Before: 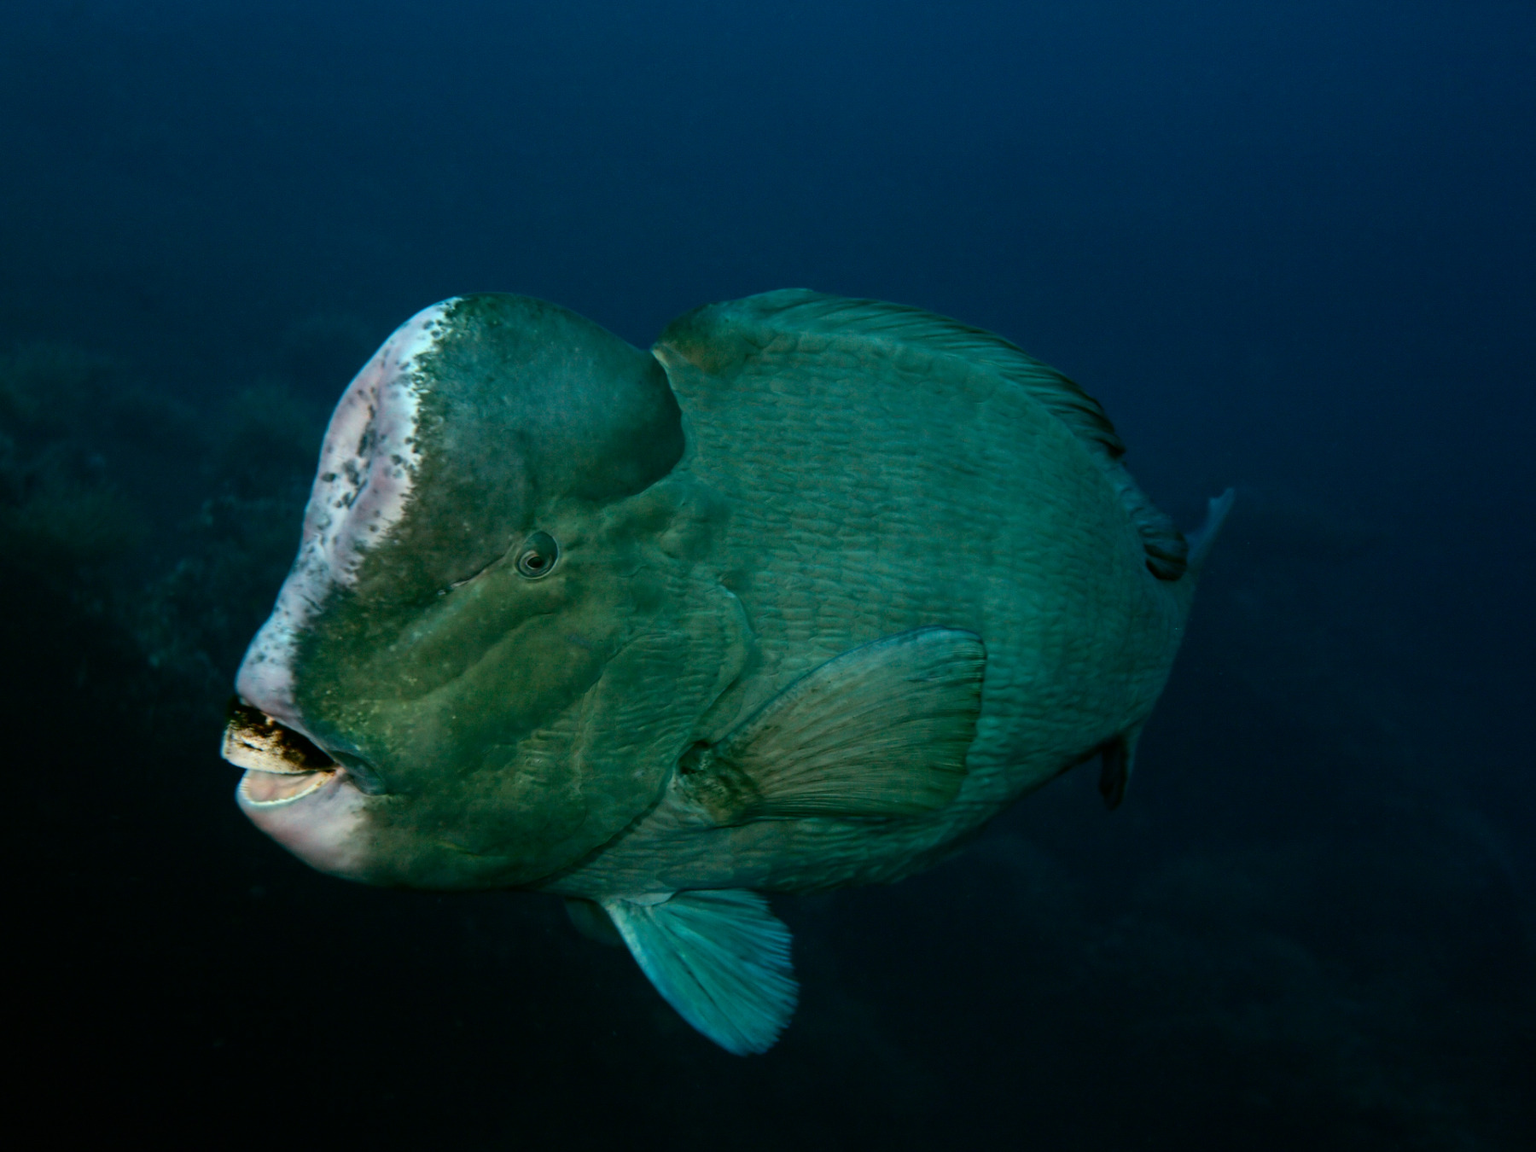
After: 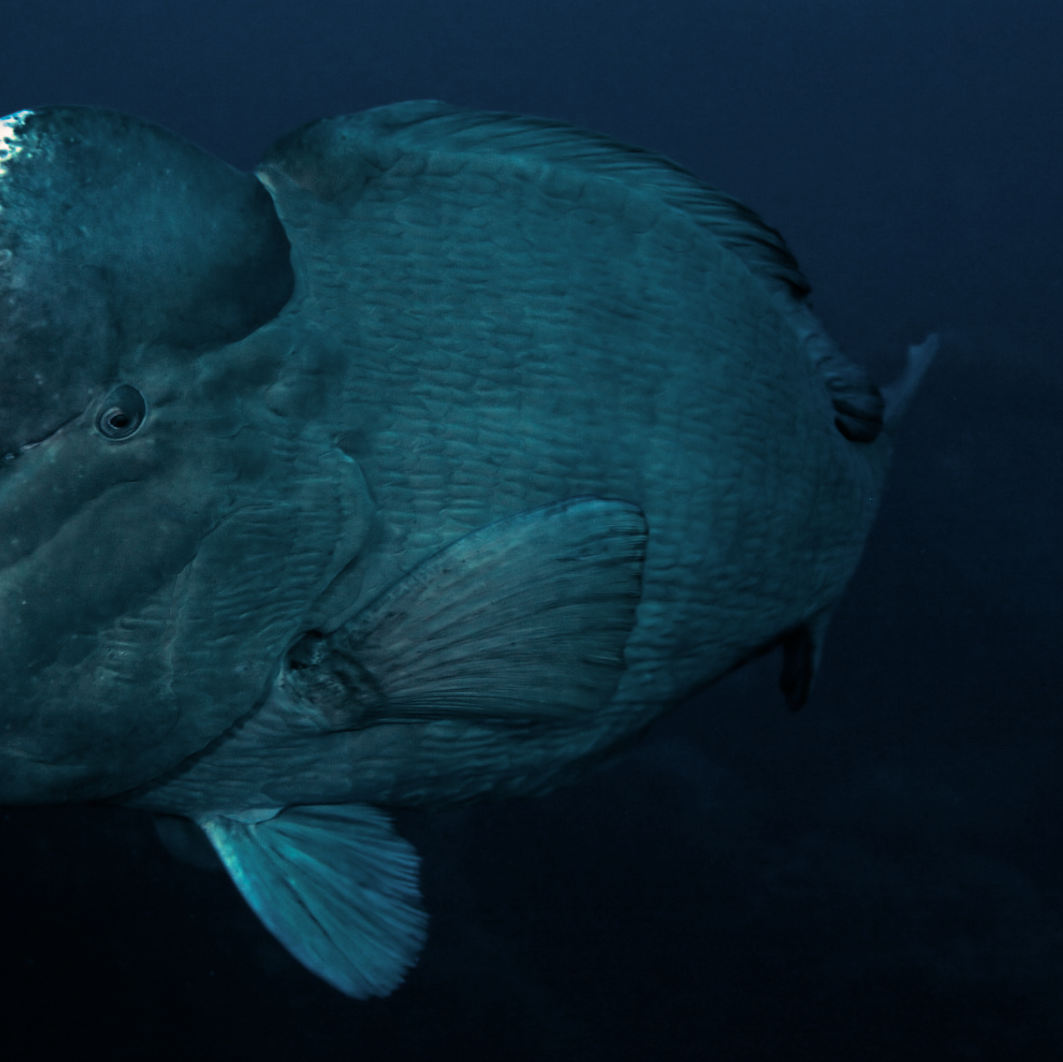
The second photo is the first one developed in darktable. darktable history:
split-toning: shadows › hue 226.8°, shadows › saturation 0.56, highlights › hue 28.8°, balance -40, compress 0%
crop and rotate: left 28.256%, top 17.734%, right 12.656%, bottom 3.573%
tone equalizer: -8 EV 0.001 EV, -7 EV -0.002 EV, -6 EV 0.002 EV, -5 EV -0.03 EV, -4 EV -0.116 EV, -3 EV -0.169 EV, -2 EV 0.24 EV, -1 EV 0.702 EV, +0 EV 0.493 EV
velvia: on, module defaults
